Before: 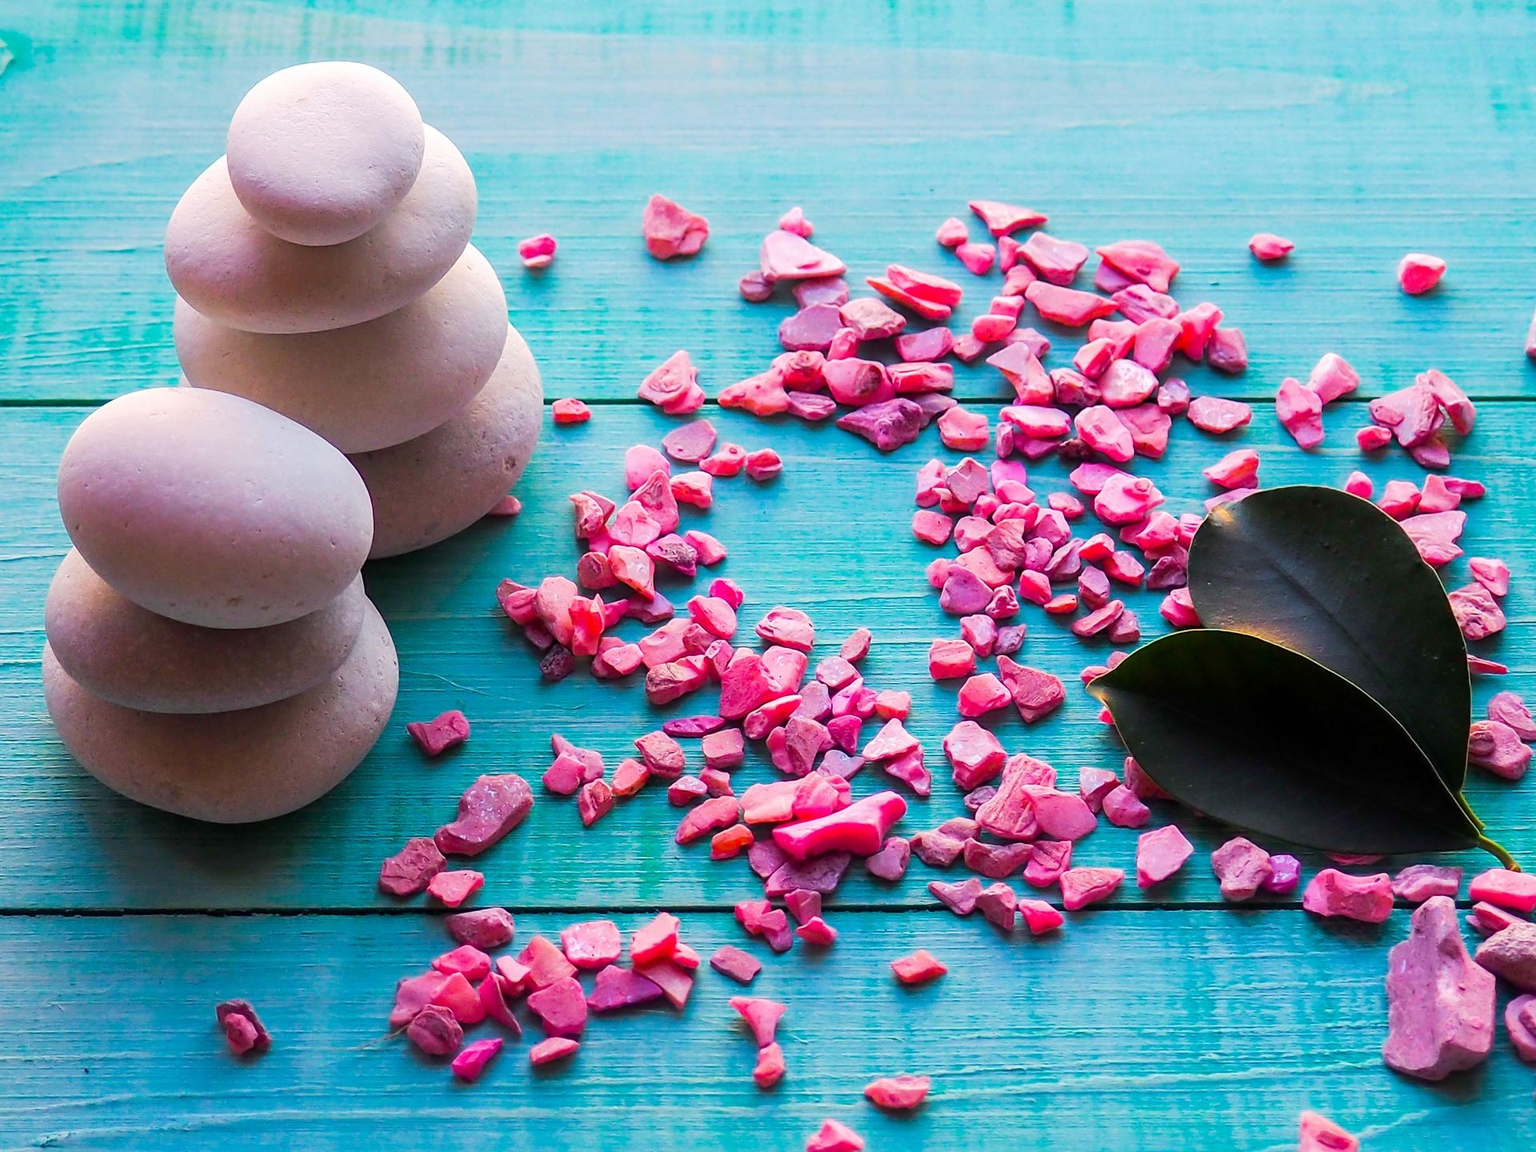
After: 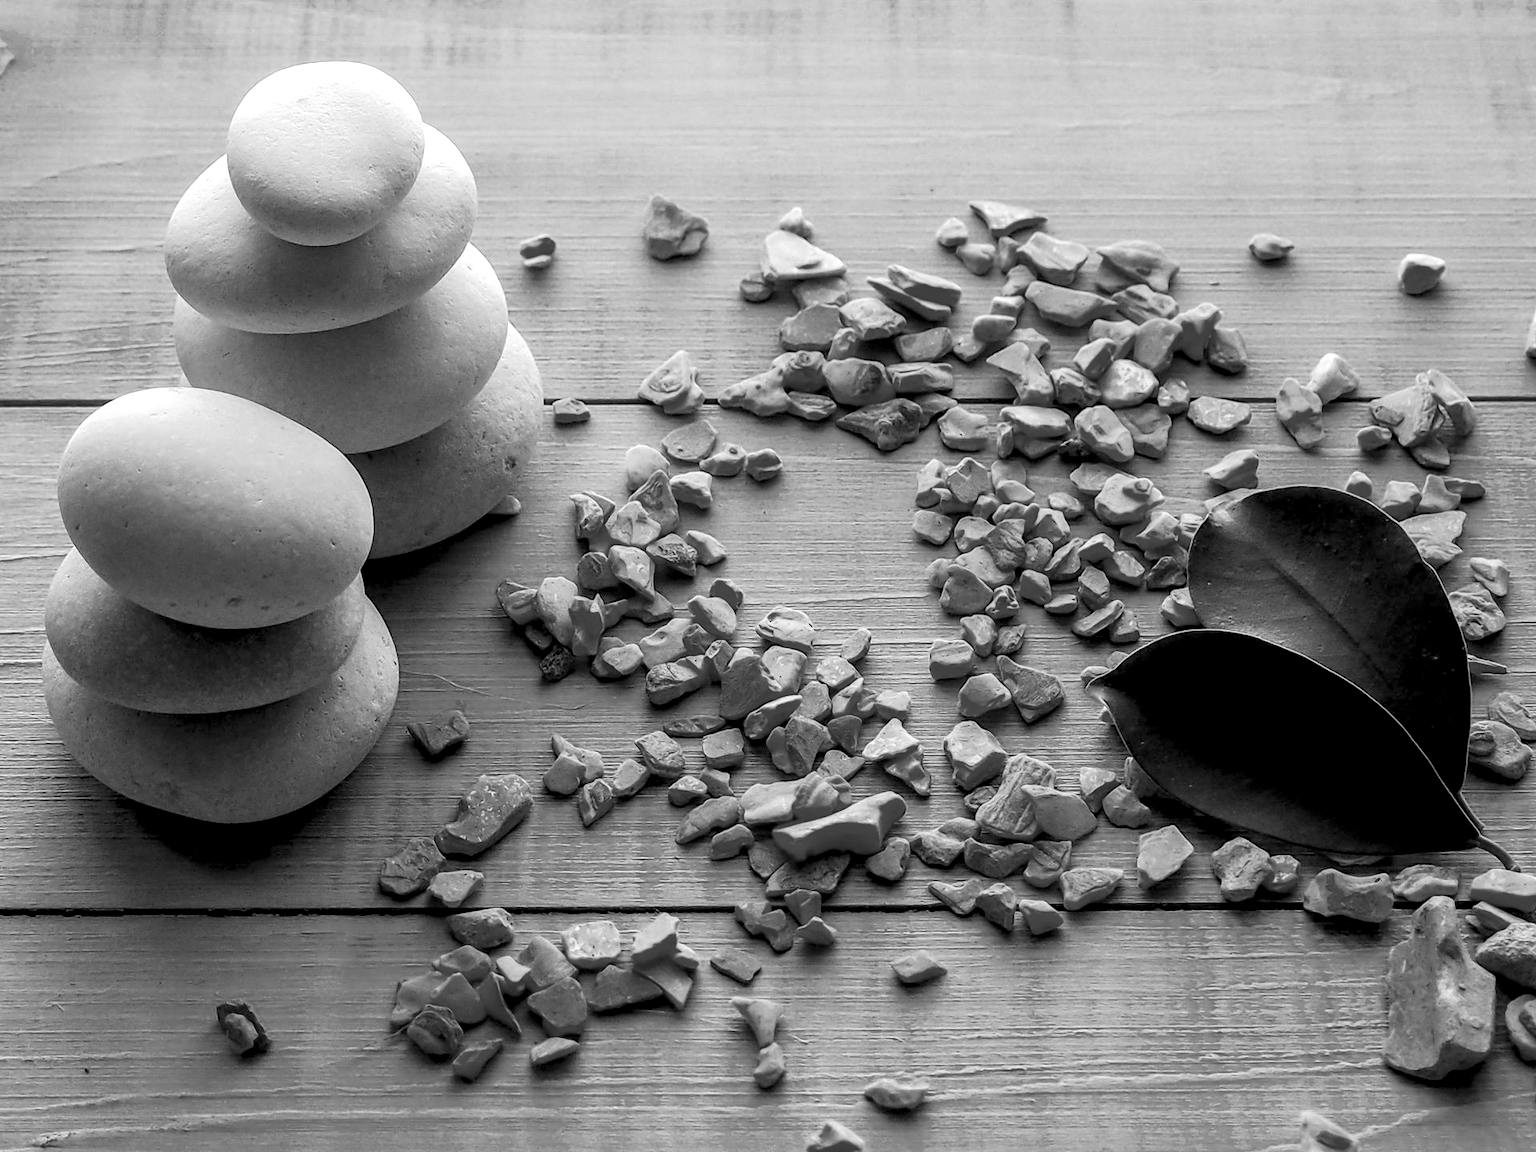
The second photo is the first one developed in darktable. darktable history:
local contrast: detail 130%
exposure: black level correction 0.009, exposure 0.119 EV, compensate highlight preservation false
monochrome: a 0, b 0, size 0.5, highlights 0.57
